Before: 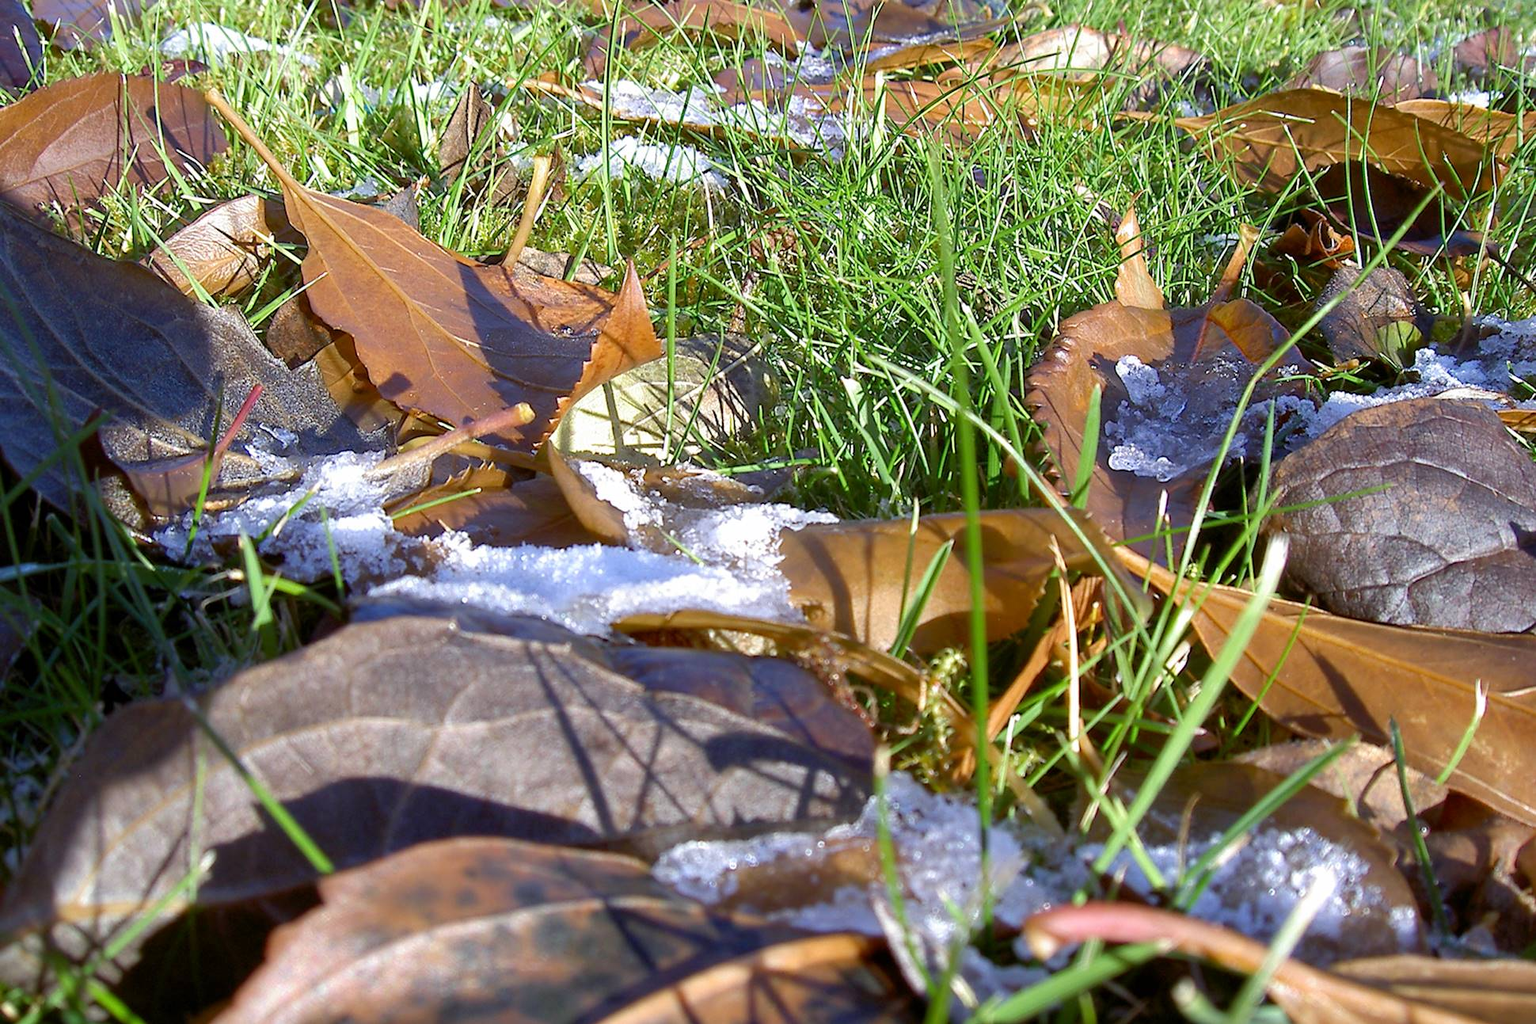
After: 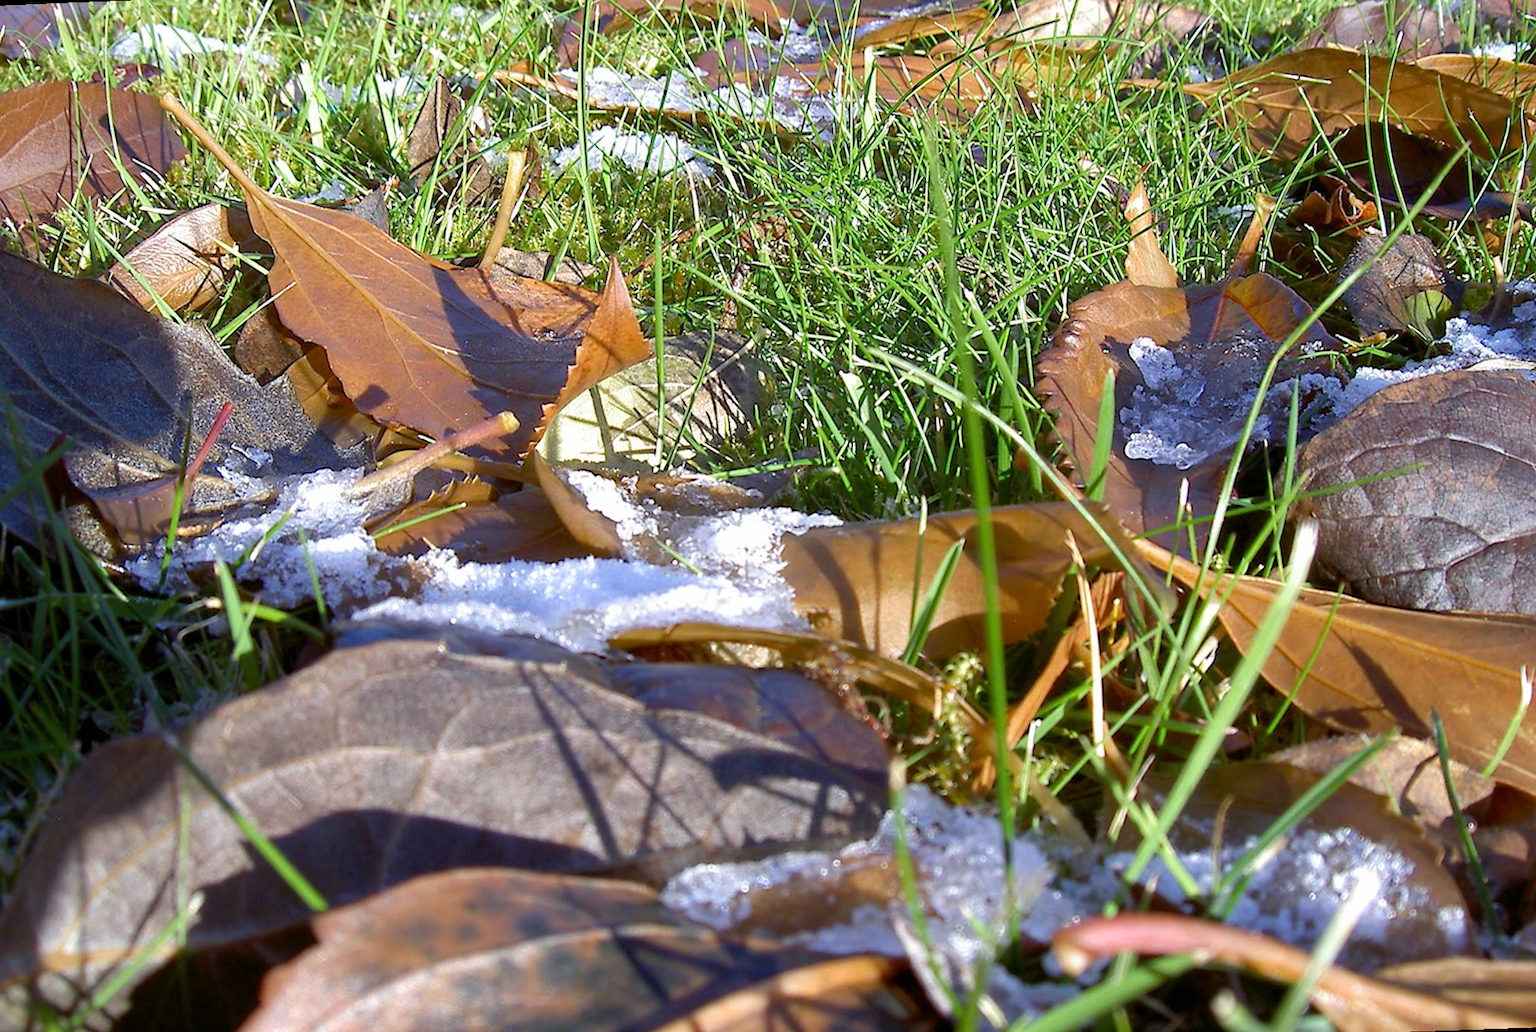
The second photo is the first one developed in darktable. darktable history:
color balance: on, module defaults
rotate and perspective: rotation -2.12°, lens shift (vertical) 0.009, lens shift (horizontal) -0.008, automatic cropping original format, crop left 0.036, crop right 0.964, crop top 0.05, crop bottom 0.959
